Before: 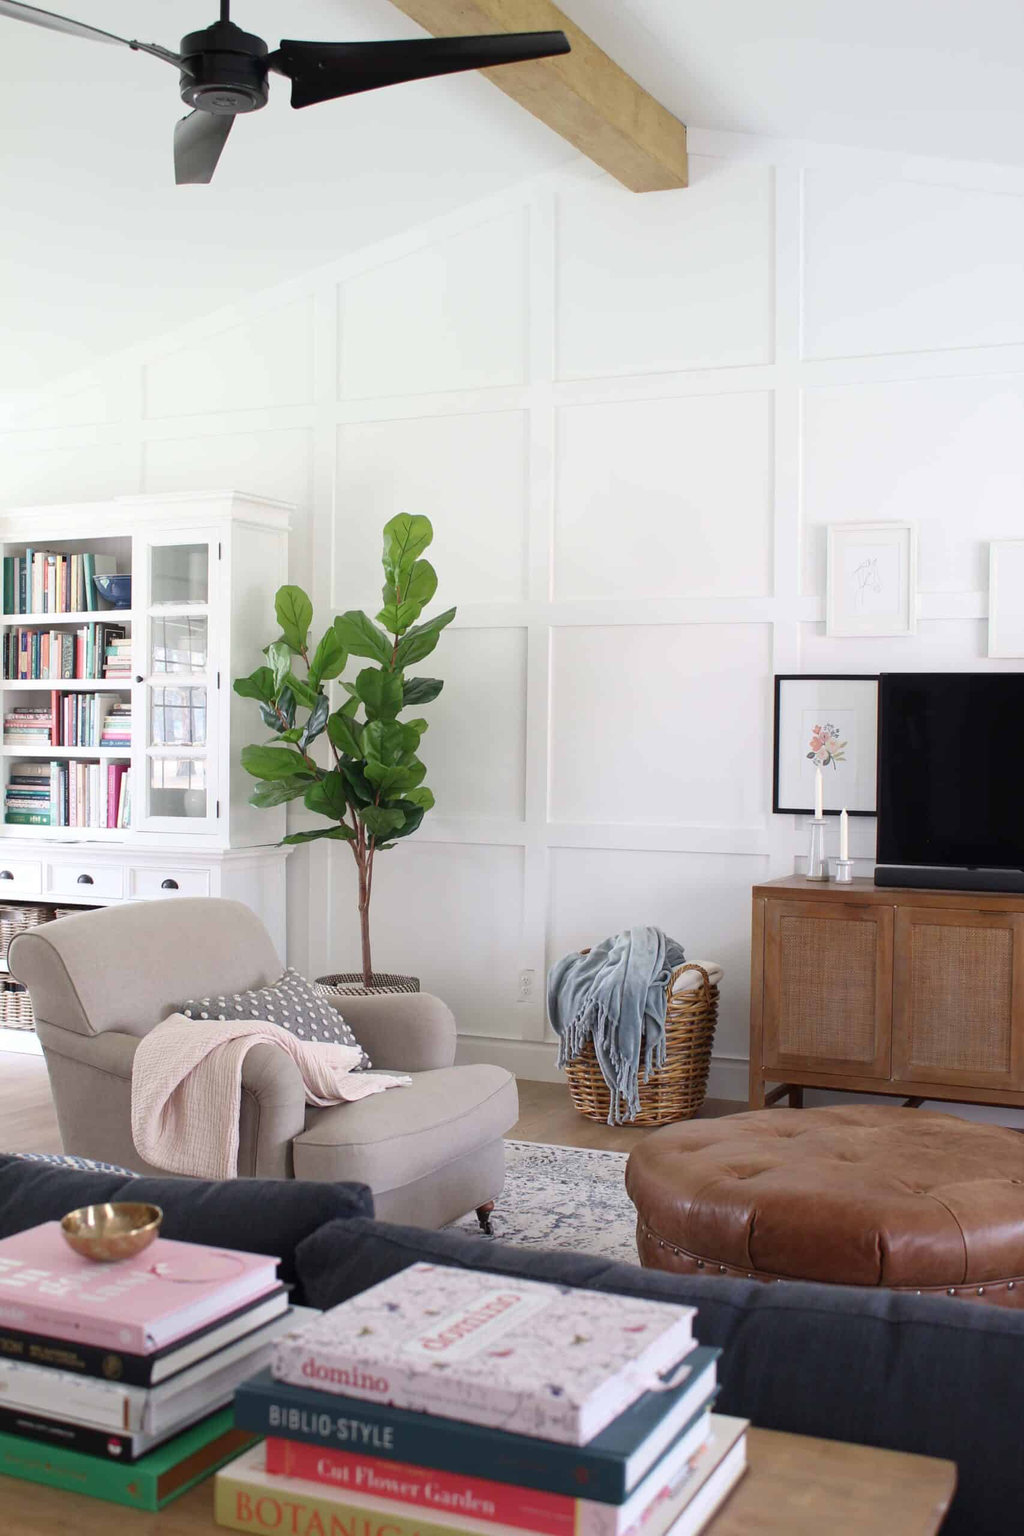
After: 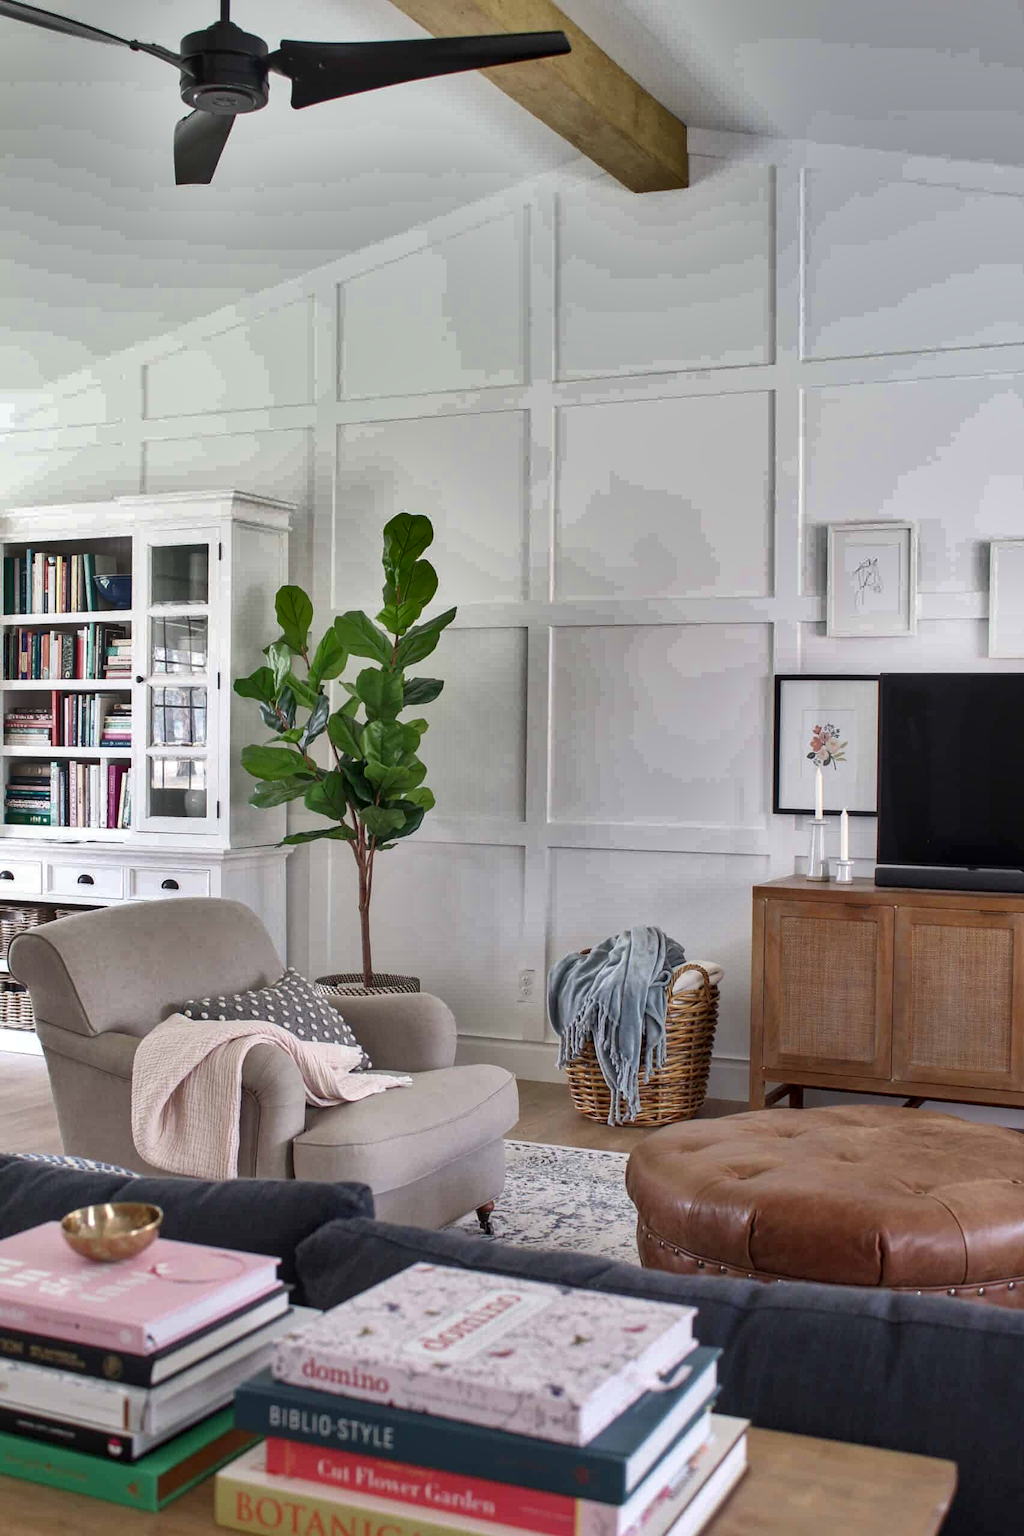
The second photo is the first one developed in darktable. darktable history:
shadows and highlights: shadows 24.31, highlights -77.02, highlights color adjustment 32.76%, soften with gaussian
local contrast: on, module defaults
